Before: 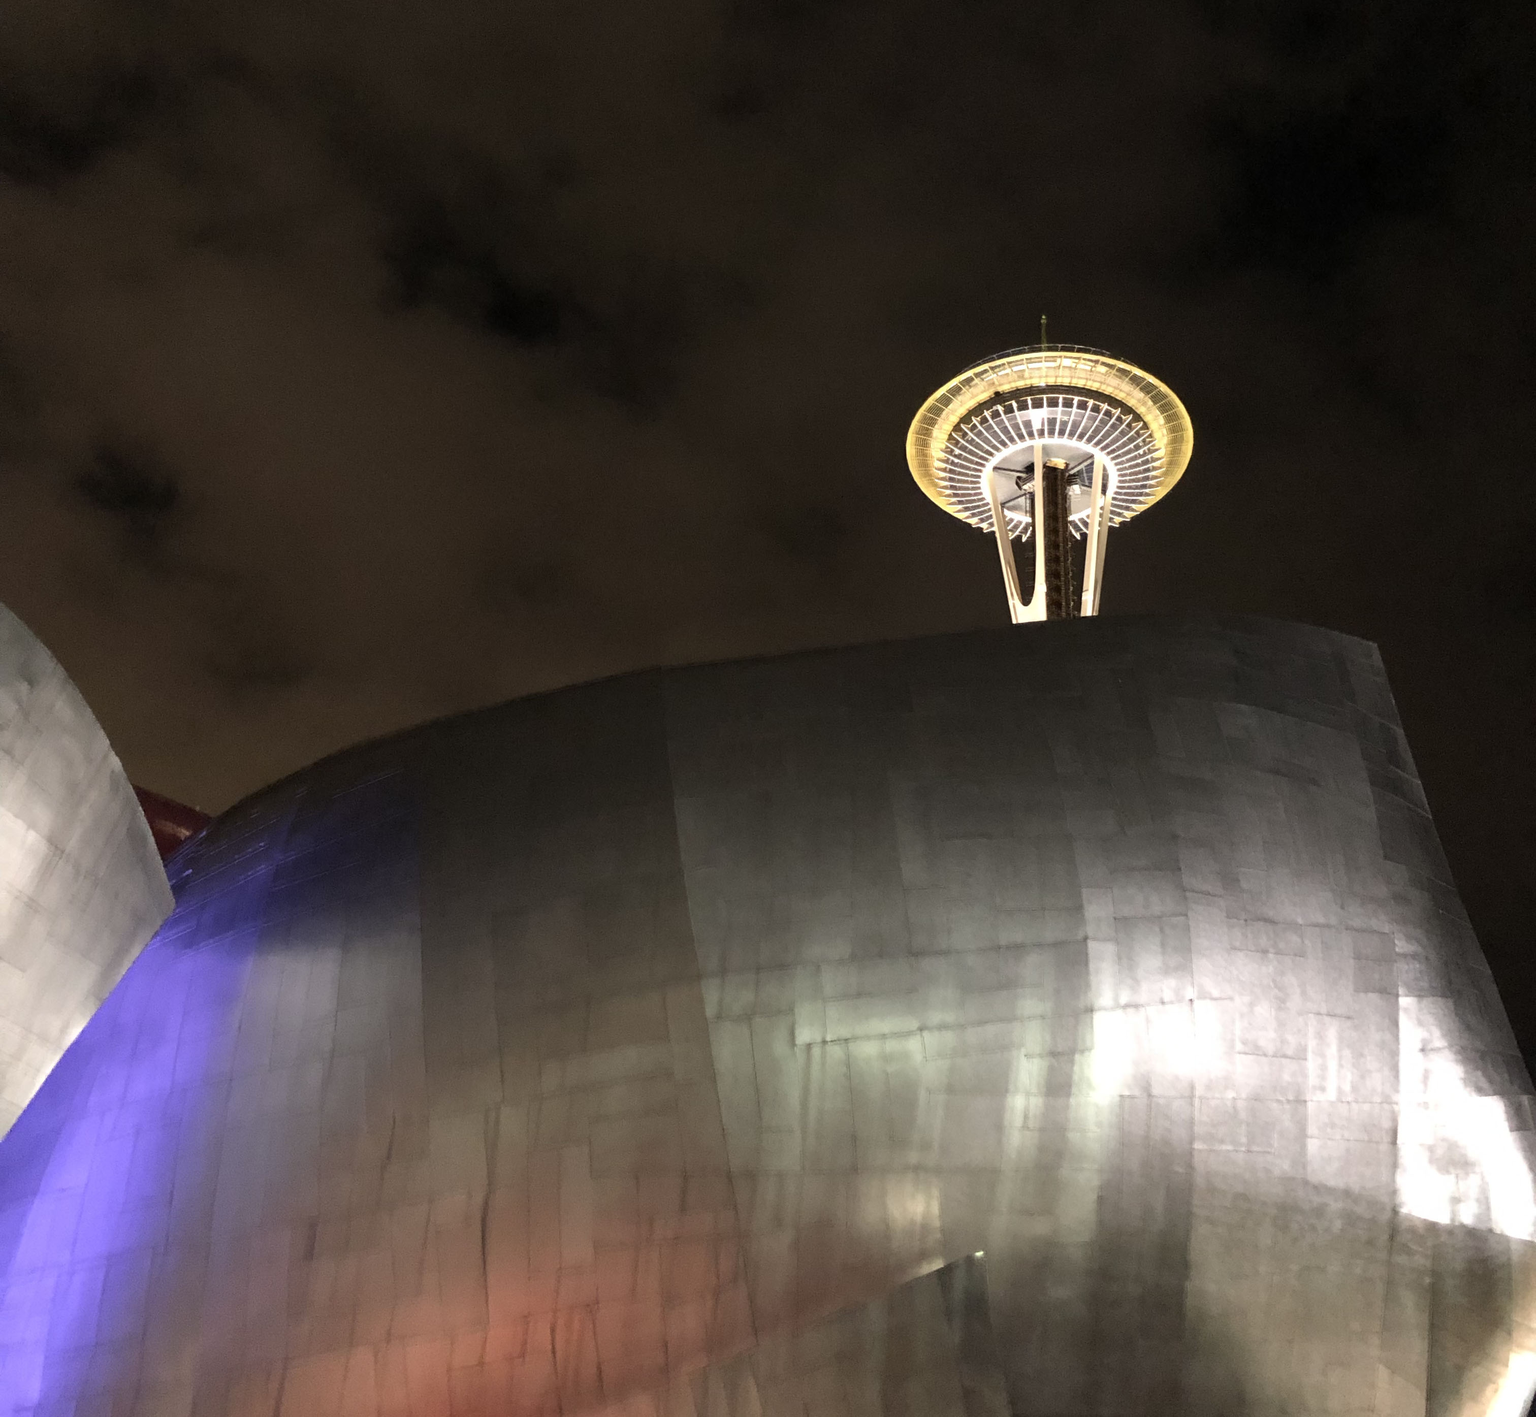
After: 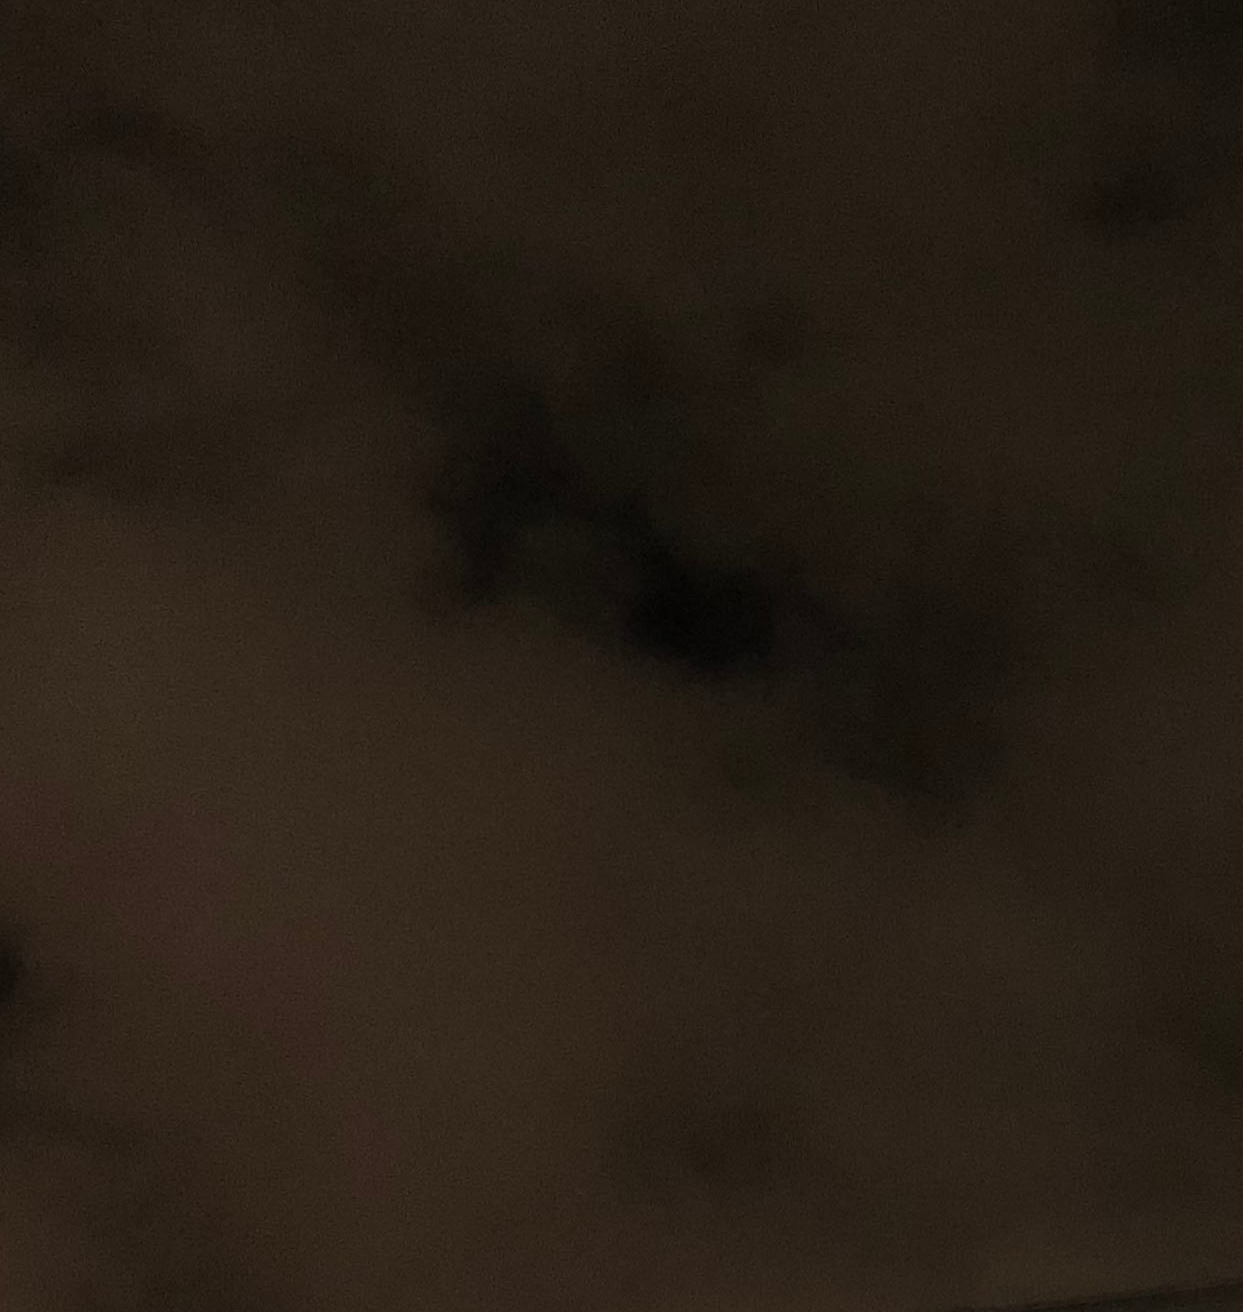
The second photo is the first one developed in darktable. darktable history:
crop and rotate: left 10.861%, top 0.116%, right 48.018%, bottom 52.852%
